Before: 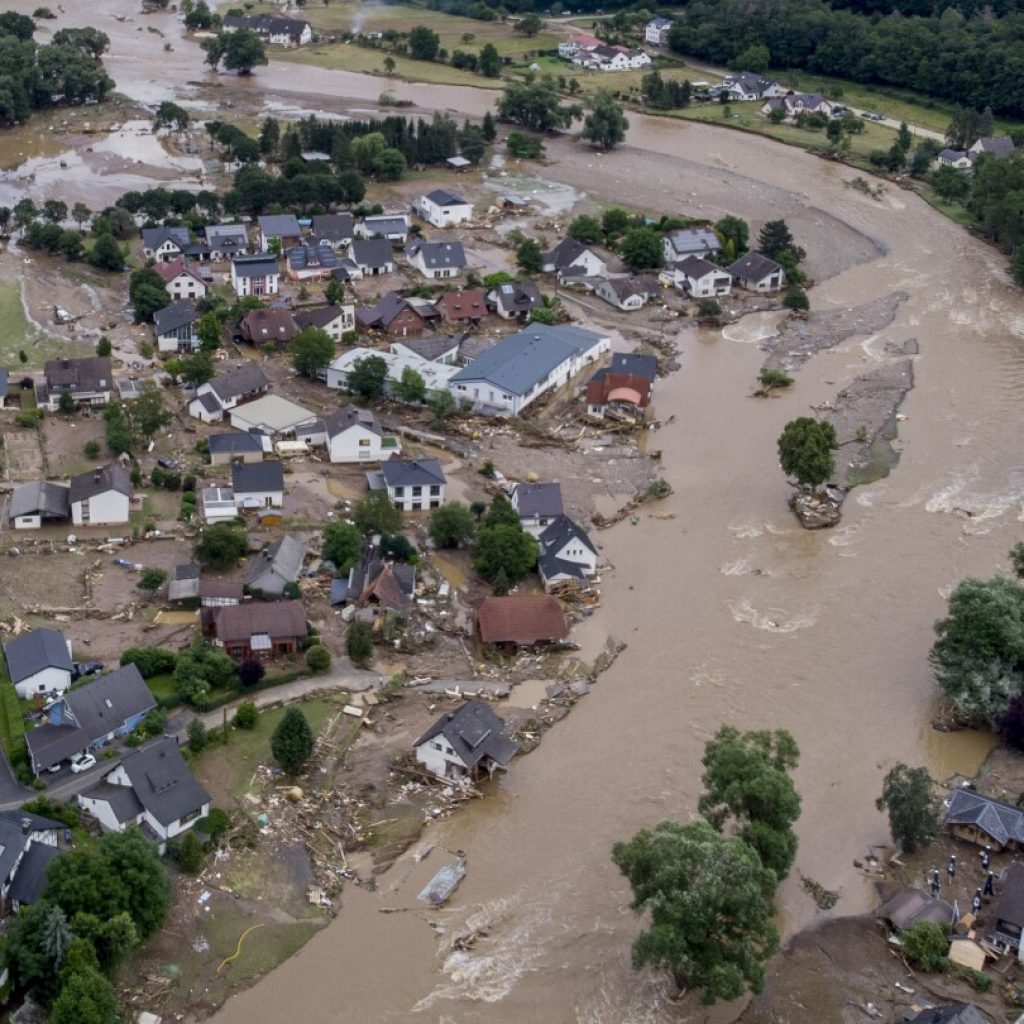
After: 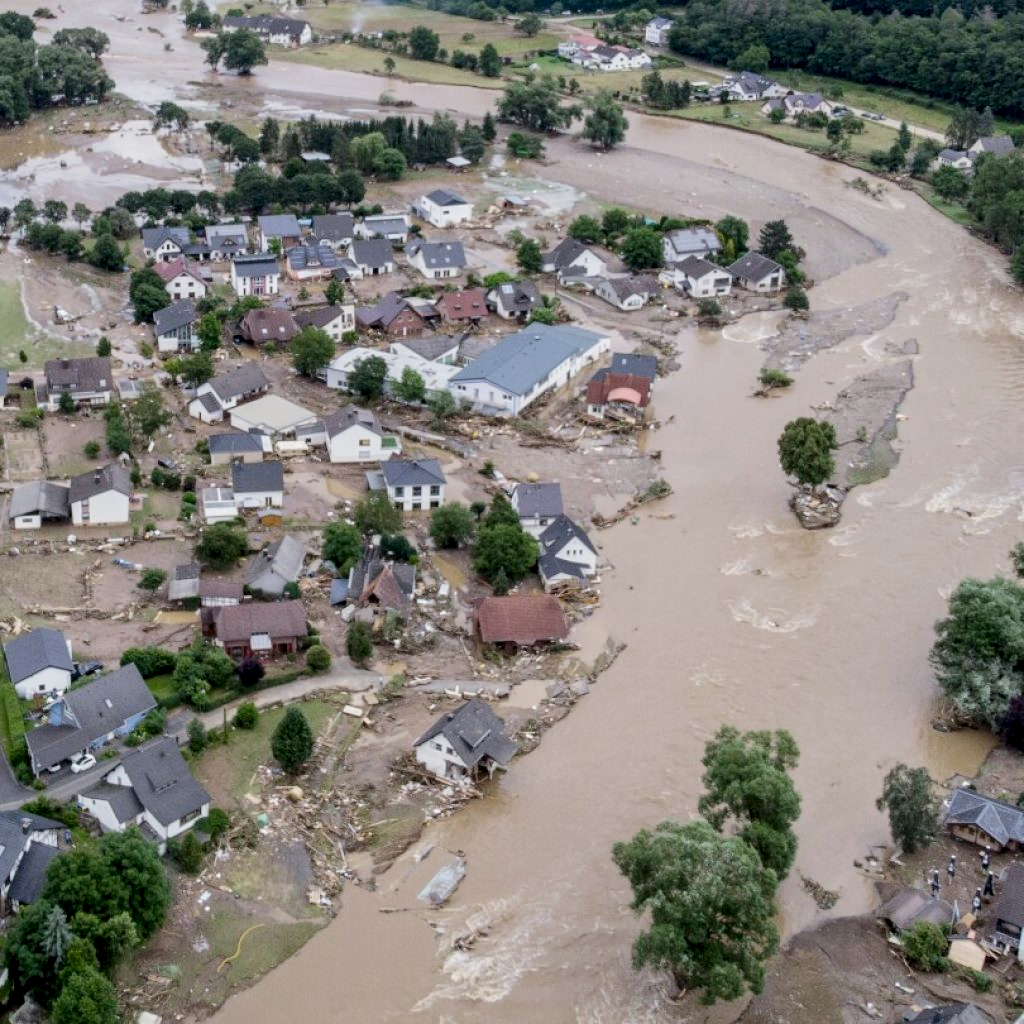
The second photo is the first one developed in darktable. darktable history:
tone curve: curves: ch0 [(0, 0) (0.003, 0.004) (0.011, 0.015) (0.025, 0.033) (0.044, 0.059) (0.069, 0.093) (0.1, 0.133) (0.136, 0.182) (0.177, 0.237) (0.224, 0.3) (0.277, 0.369) (0.335, 0.437) (0.399, 0.511) (0.468, 0.584) (0.543, 0.656) (0.623, 0.729) (0.709, 0.8) (0.801, 0.872) (0.898, 0.935) (1, 1)], preserve colors none
color look up table: target L [63.26, 44.74, 32.32, 100, 80.64, 70.69, 61, 57.15, 50.2, 42.87, 44.09, 35.9, 25.85, 70.95, 58.8, 50.95, 48.89, 25.22, 24.47, 11.12, 63.76, 48.55, 43.21, 26.97, 0 ×25], target a [-22.8, -33.59, -9.542, -0.001, 0.222, 0.956, 17.61, 19.38, 33.94, -0.132, 45.24, 46.43, 12.47, -0.48, -0.513, 7.446, 46.94, 21.12, 8.995, -0.284, -30.65, -24.8, -4.016, -0.879, 0 ×25], target b [52.11, 31.29, 19.31, 0.011, 1.203, 68.66, 57.27, 13.24, 43.39, 0.051, 10.71, 18.19, 9.966, -0.761, -0.58, -24.95, -18.8, -16.95, -42.97, 1.078, 0.394, -22.83, -21.94, 0.576, 0 ×25], num patches 24
